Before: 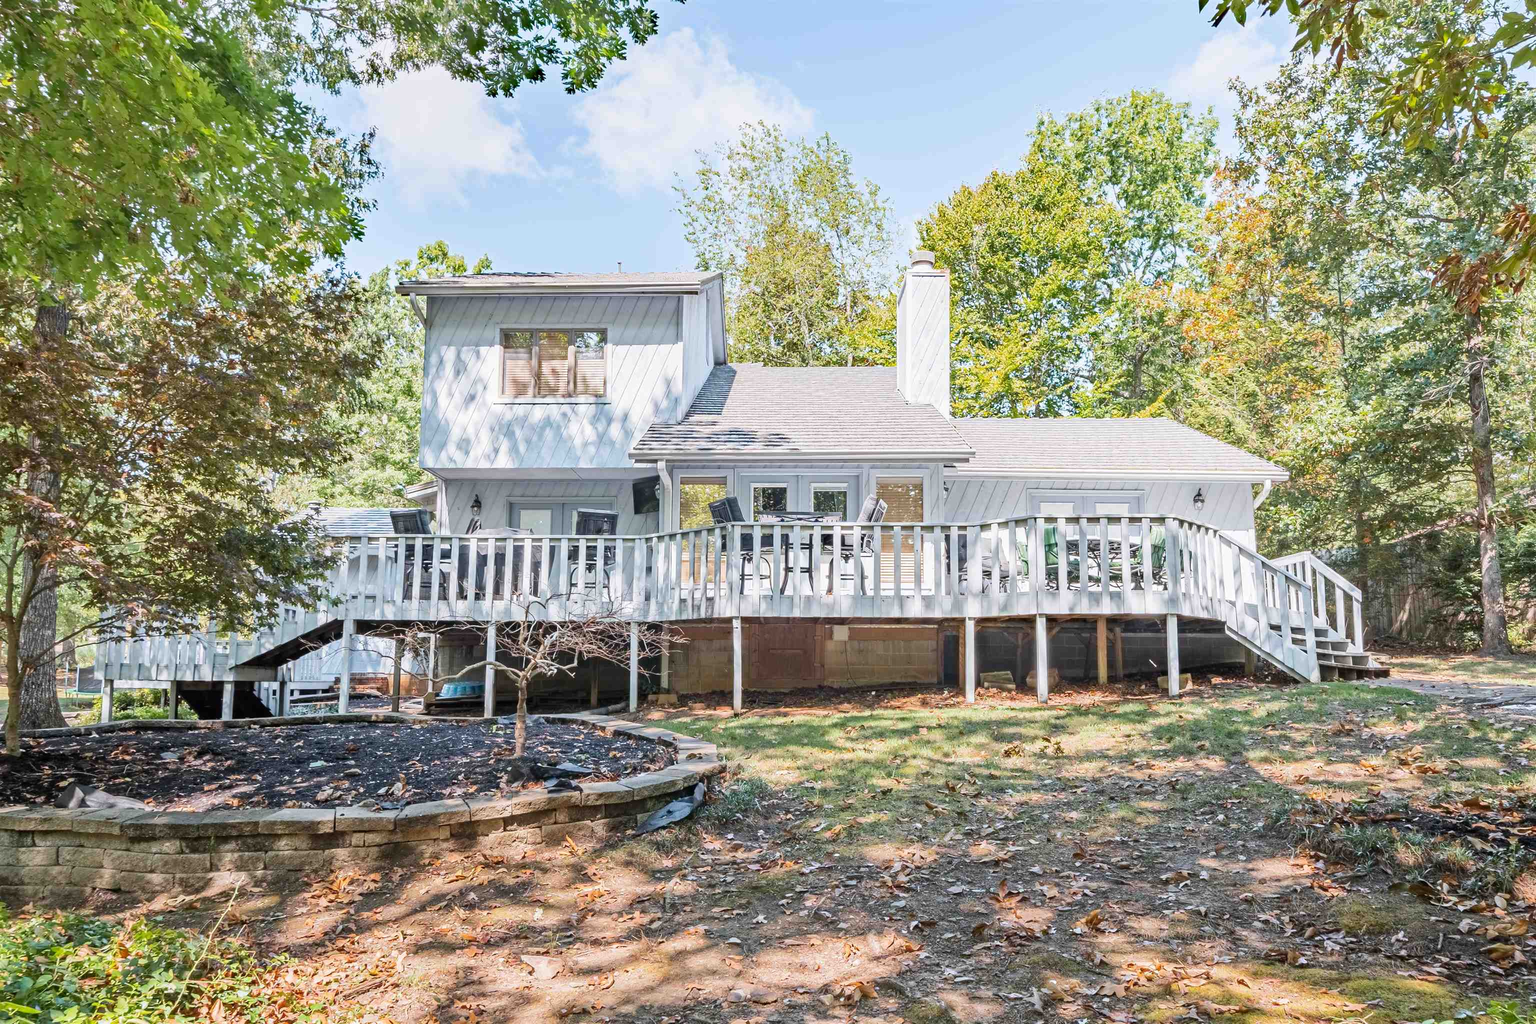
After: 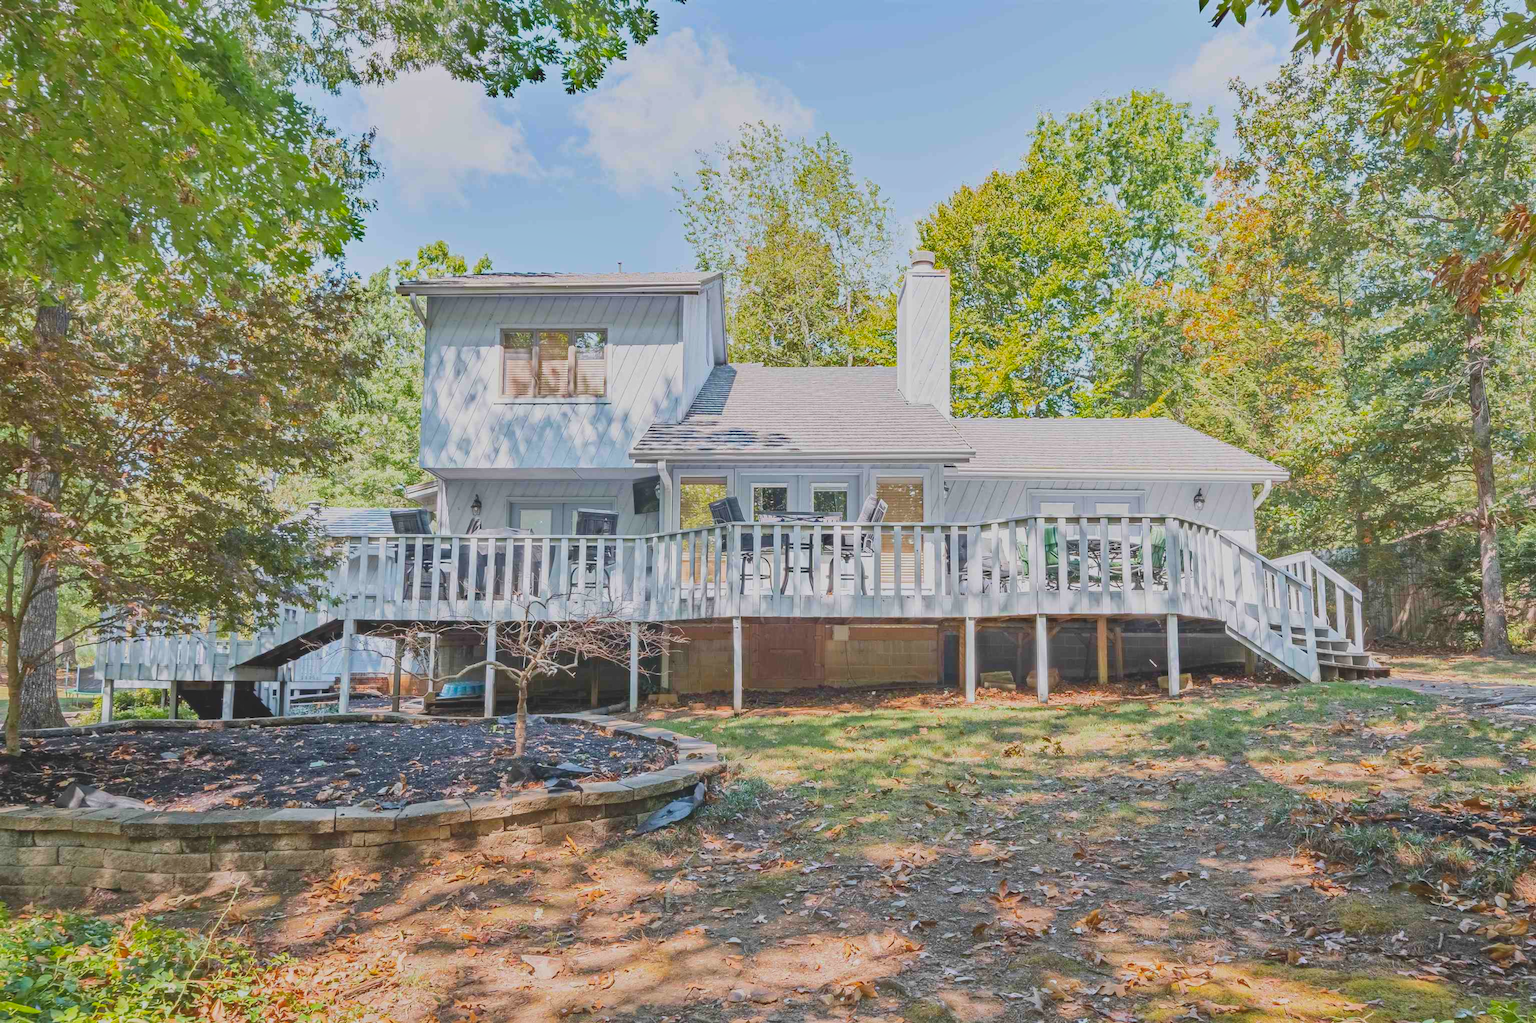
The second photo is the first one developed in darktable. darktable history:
contrast brightness saturation: contrast -0.277
color balance rgb: perceptual saturation grading › global saturation 0.241%, global vibrance 20%
shadows and highlights: shadows 20.98, highlights -37.35, soften with gaussian
